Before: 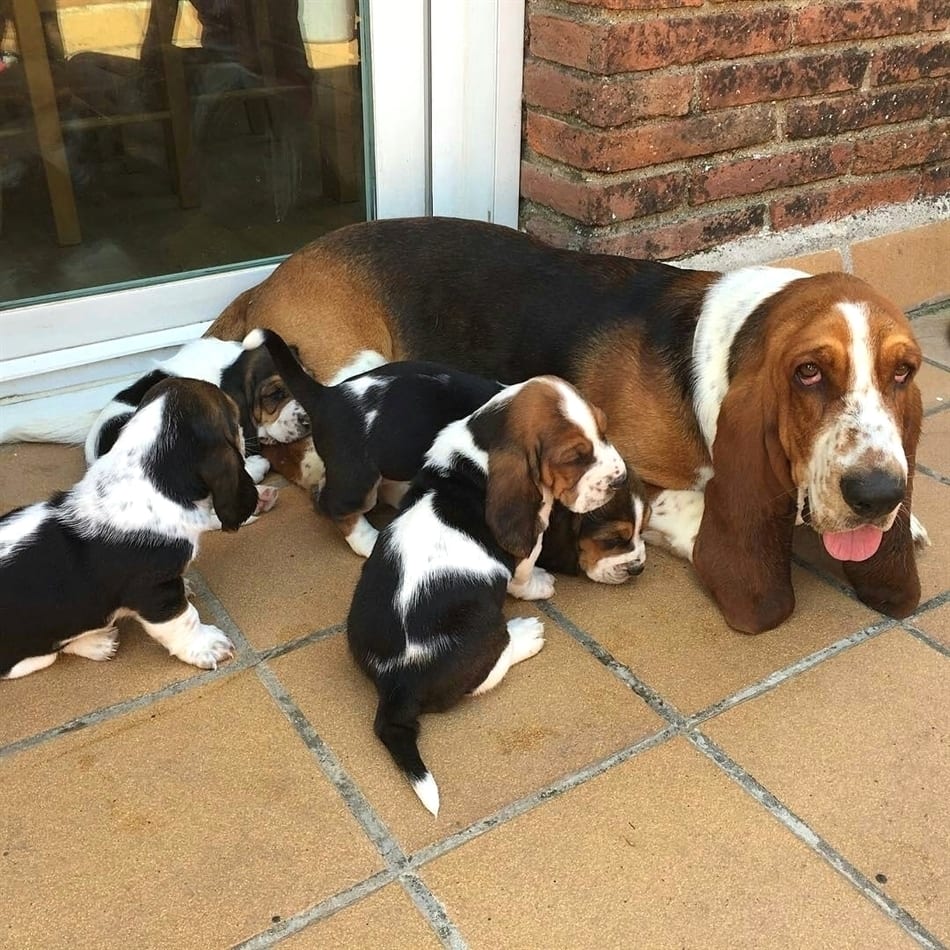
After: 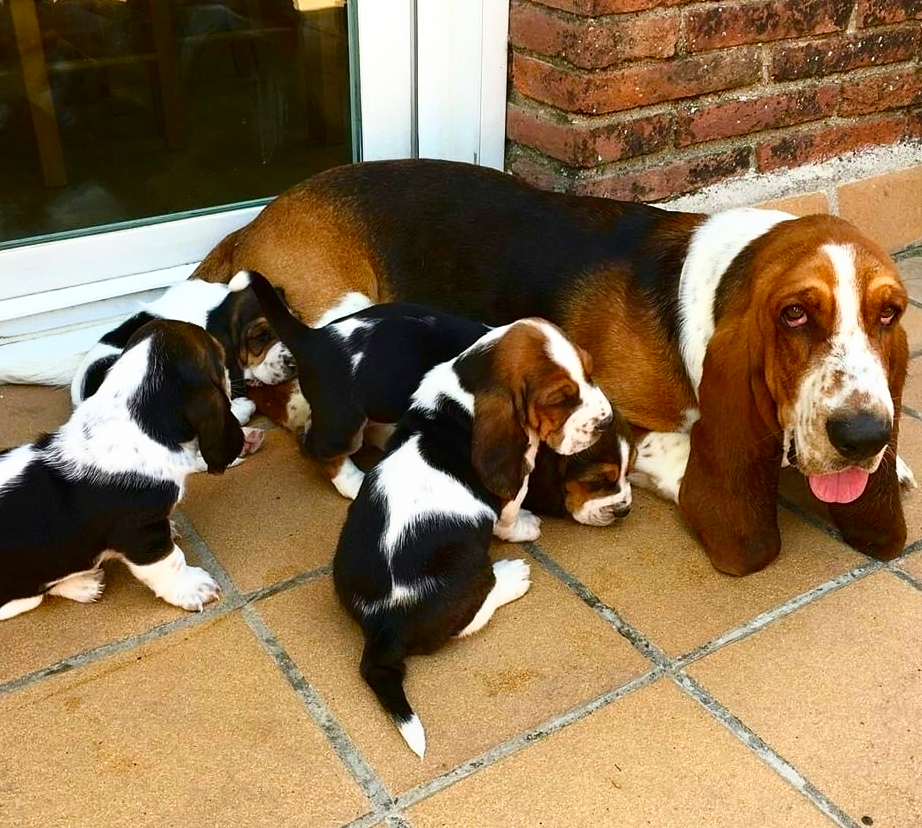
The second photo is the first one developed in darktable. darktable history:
crop: left 1.507%, top 6.147%, right 1.379%, bottom 6.637%
color balance rgb: perceptual saturation grading › global saturation 20%, perceptual saturation grading › highlights -25%, perceptual saturation grading › shadows 25%
shadows and highlights: shadows -62.32, white point adjustment -5.22, highlights 61.59
contrast brightness saturation: contrast 0.08, saturation 0.2
